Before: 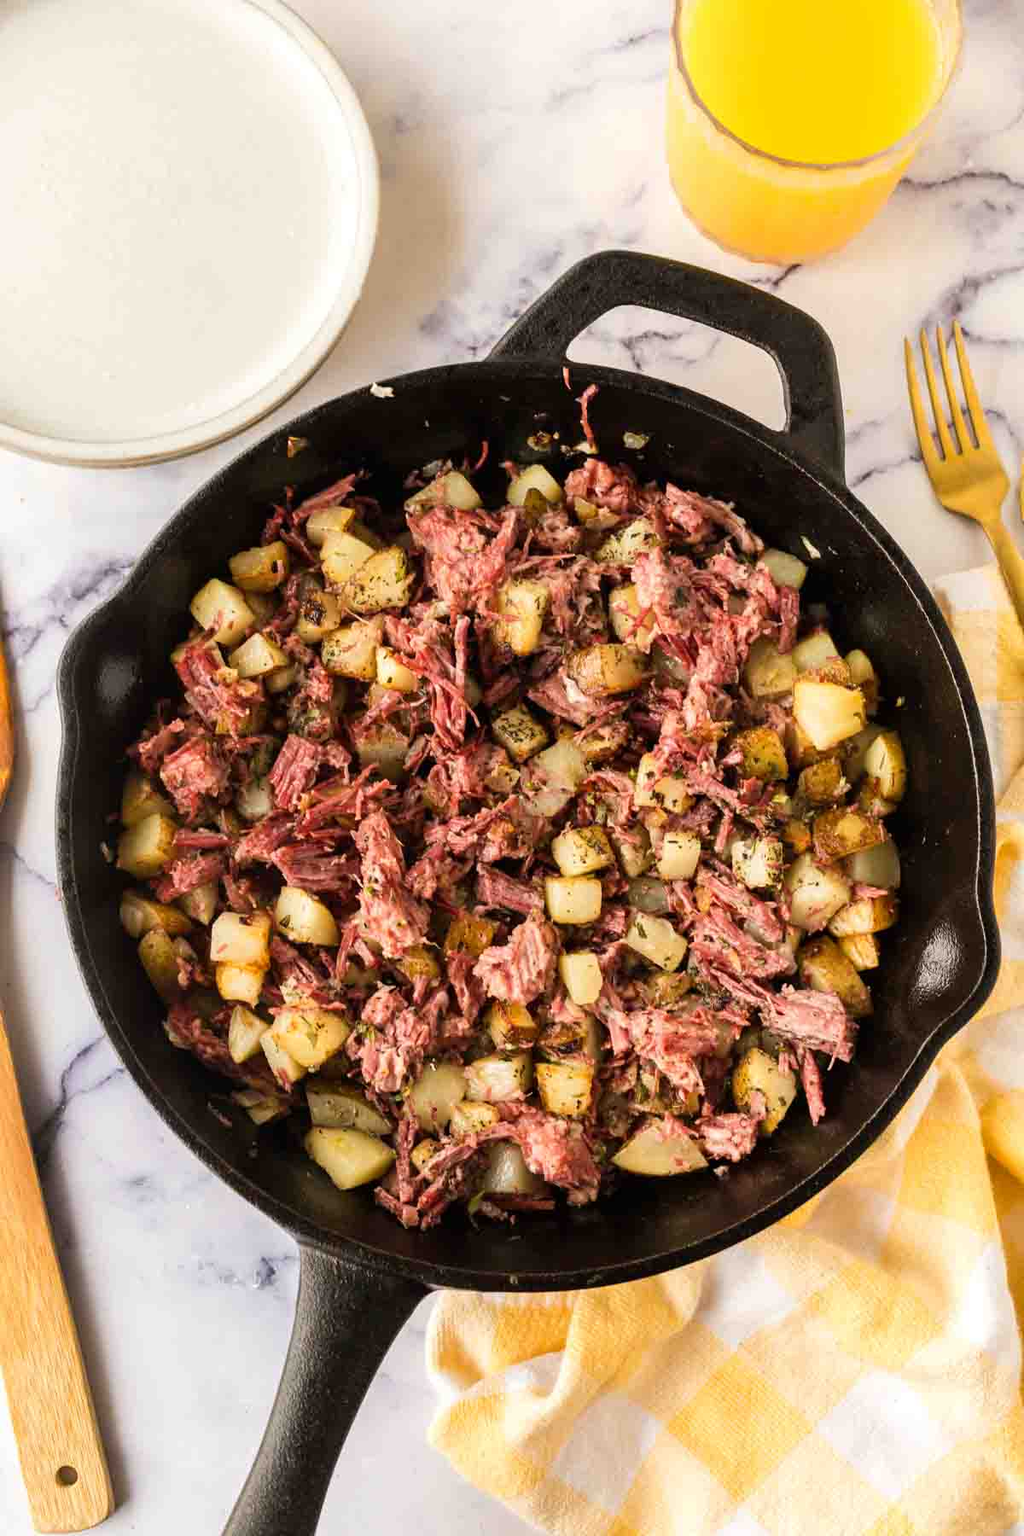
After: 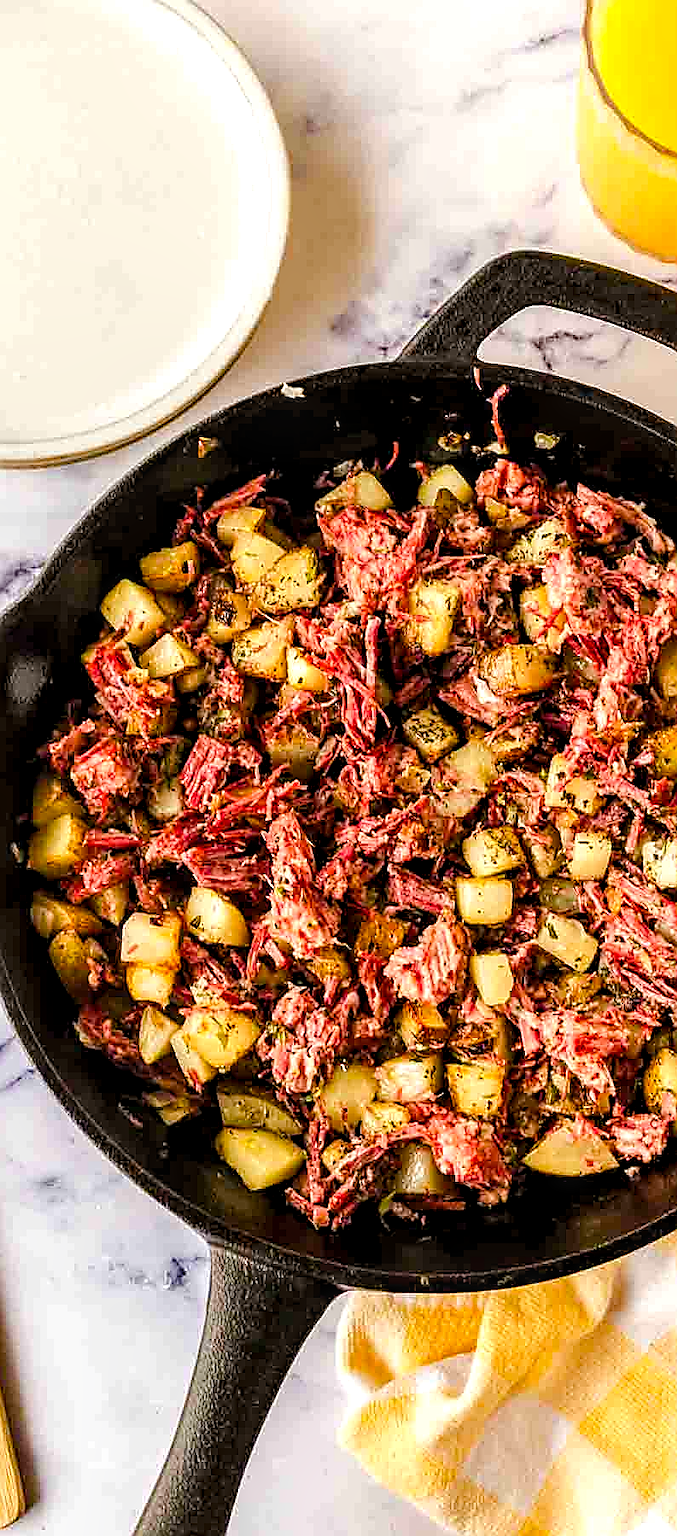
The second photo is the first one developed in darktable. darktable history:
crop and rotate: left 8.827%, right 25.073%
haze removal: strength 0.287, distance 0.247, adaptive false
levels: levels [0.031, 0.5, 0.969]
color balance rgb: perceptual saturation grading › global saturation 0.44%, perceptual saturation grading › highlights -8.93%, perceptual saturation grading › mid-tones 18.254%, perceptual saturation grading › shadows 29.148%, perceptual brilliance grading › mid-tones 9.905%, perceptual brilliance grading › shadows 14.382%
contrast brightness saturation: contrast 0.078, saturation 0.201
local contrast: detail 150%
sharpen: radius 1.372, amount 1.249, threshold 0.605
